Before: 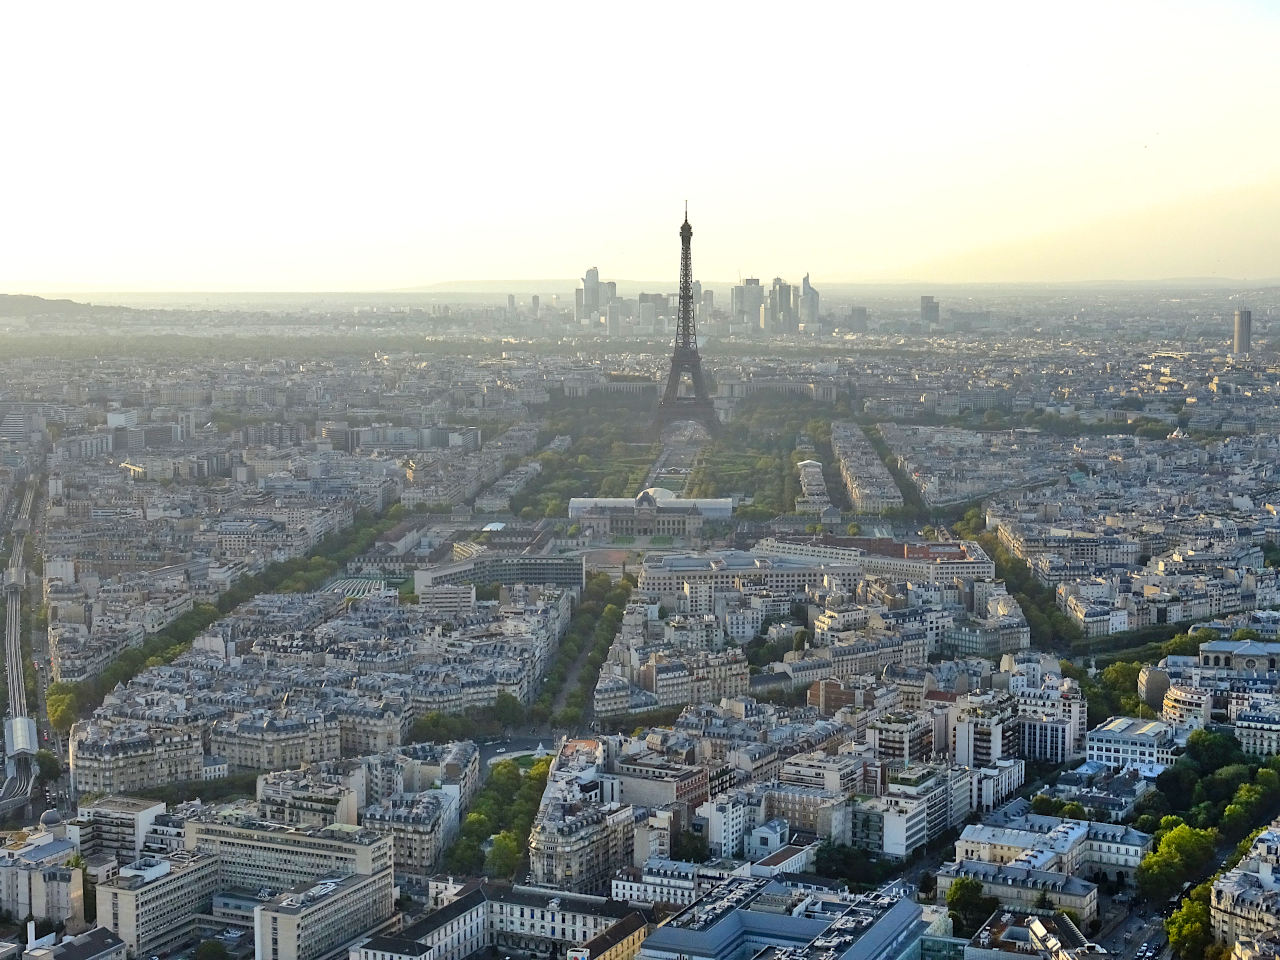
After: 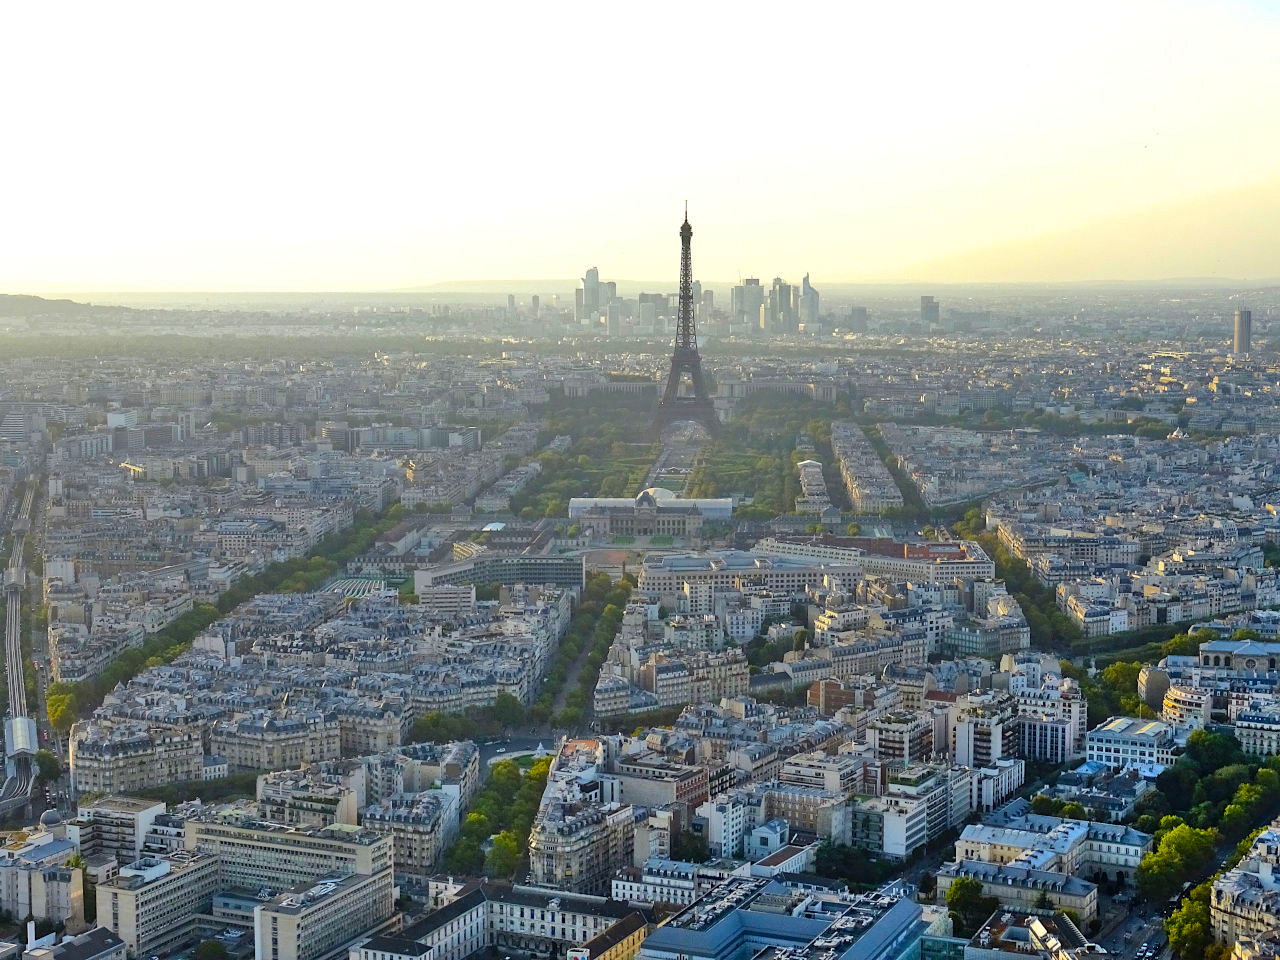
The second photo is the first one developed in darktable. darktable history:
color balance rgb: perceptual saturation grading › global saturation 30.883%, global vibrance 11.902%
